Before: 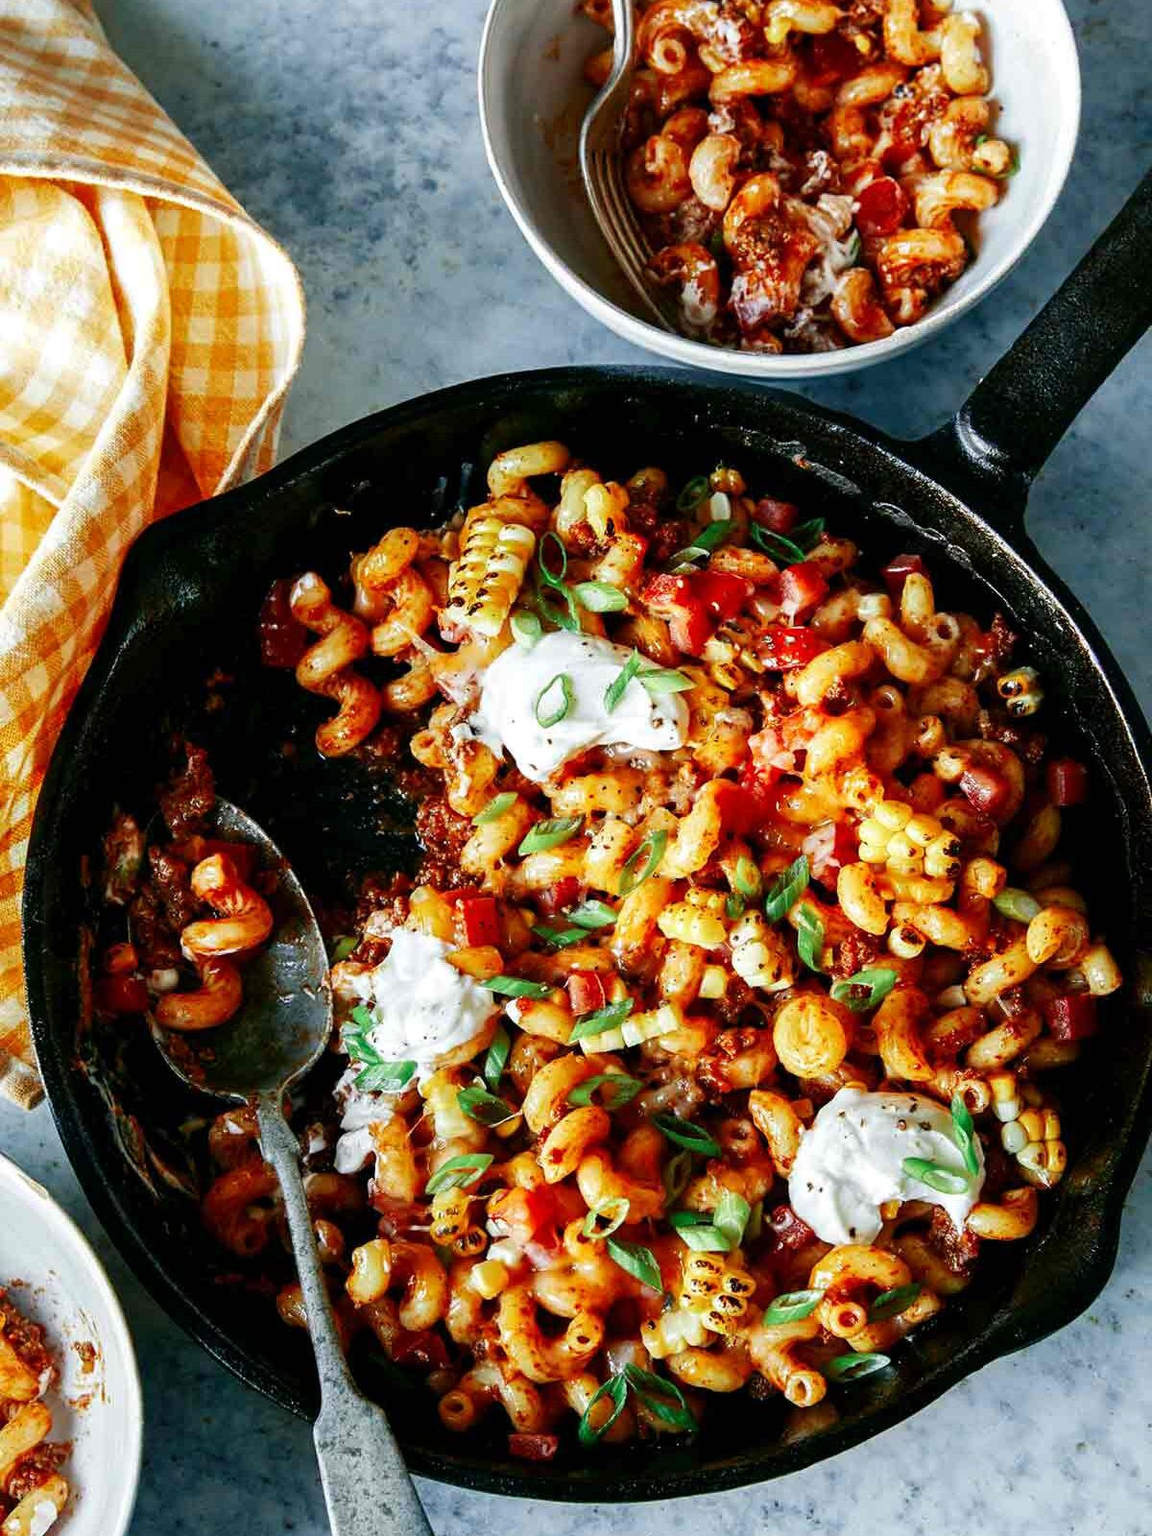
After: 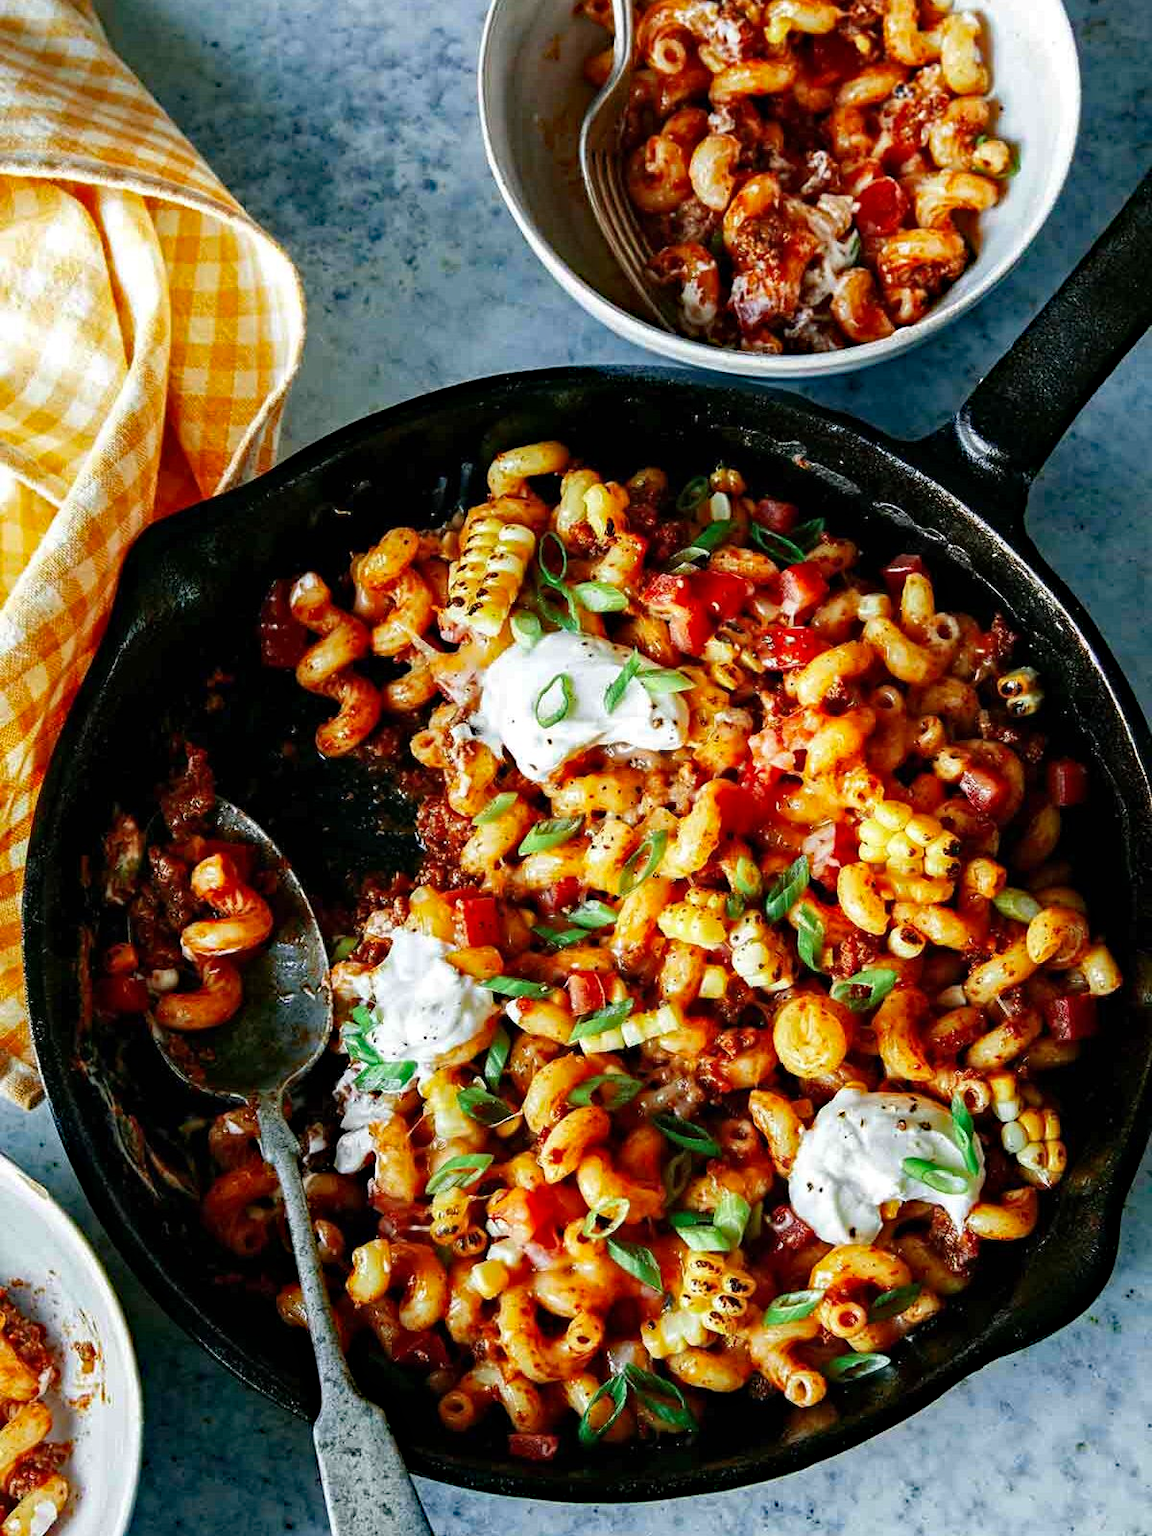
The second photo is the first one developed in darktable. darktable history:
haze removal: strength 0.401, distance 0.216, compatibility mode true, adaptive false
